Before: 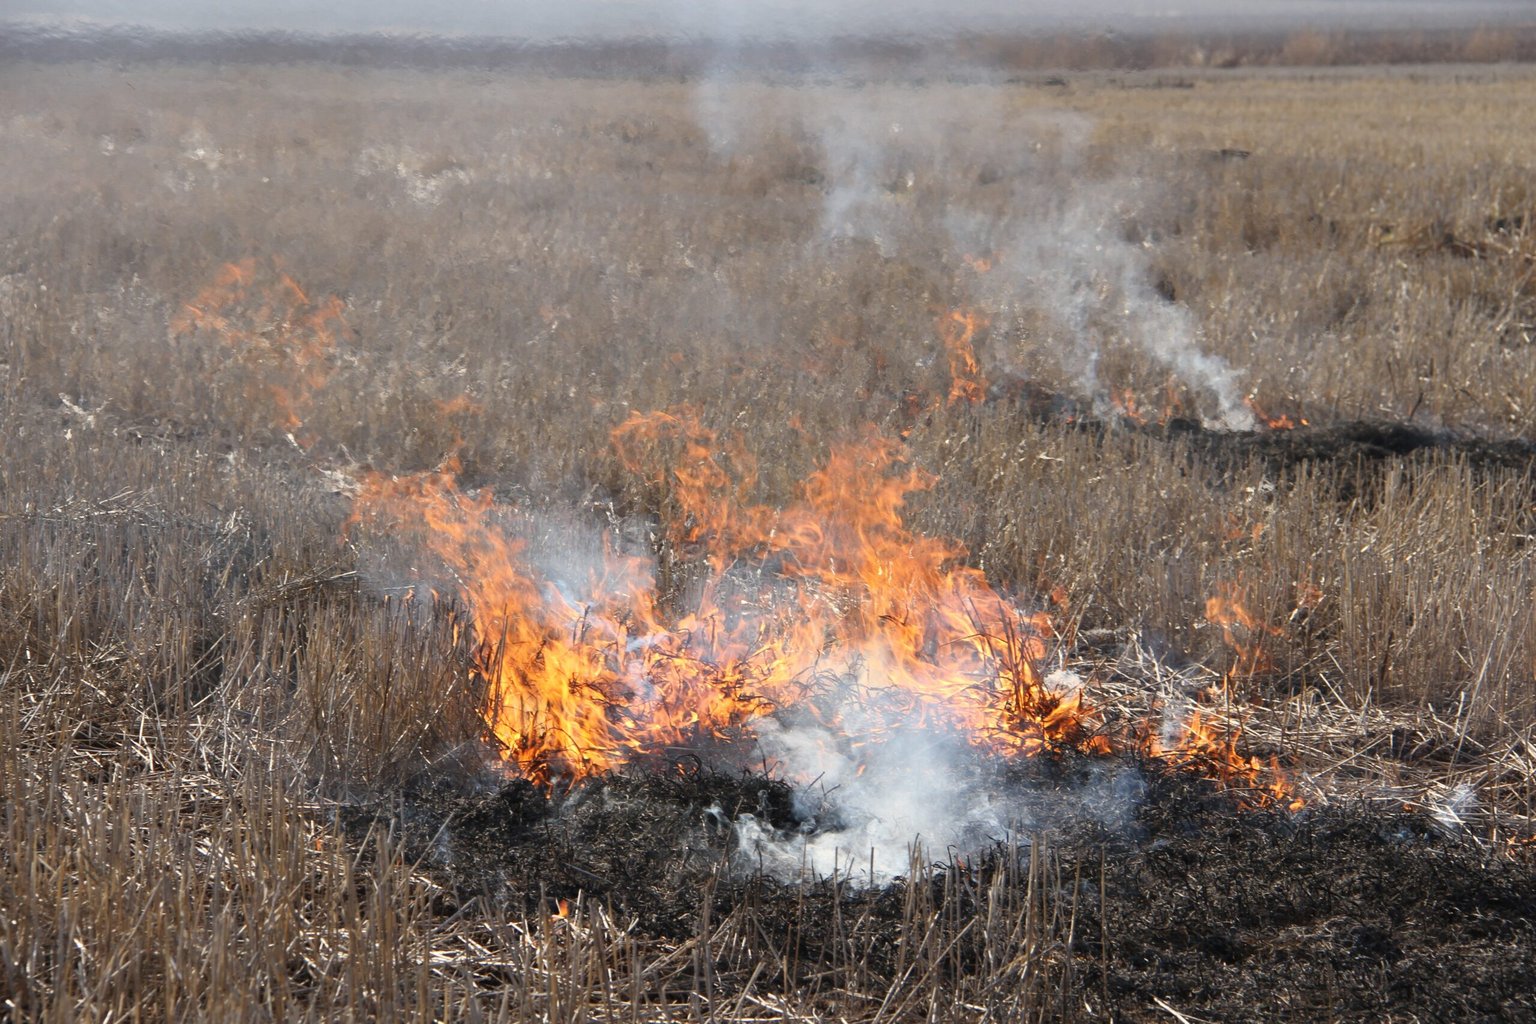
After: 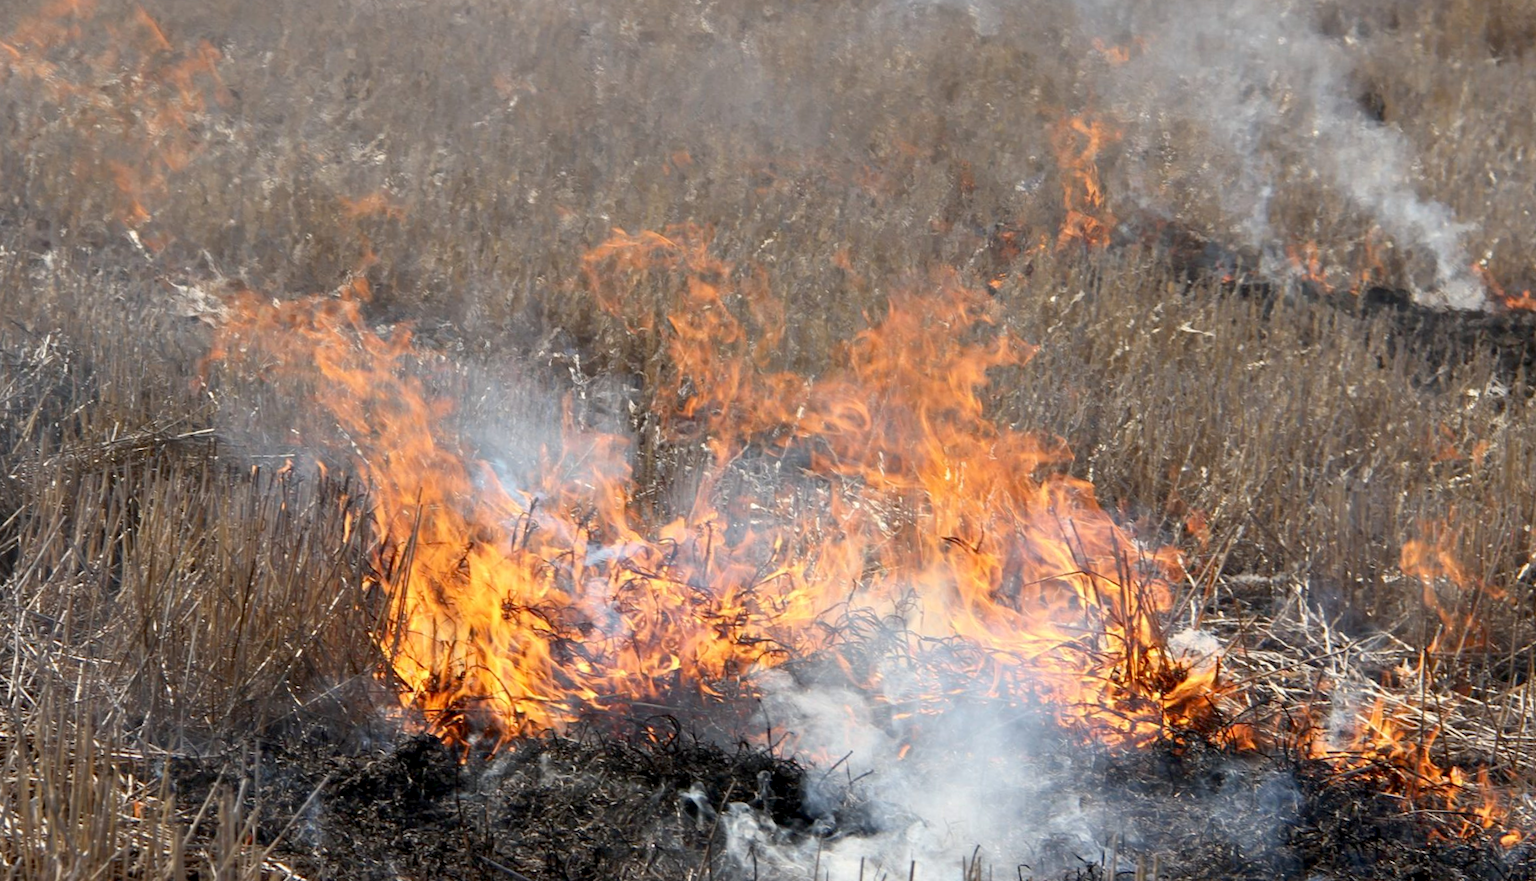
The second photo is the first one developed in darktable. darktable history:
exposure: black level correction 0.009, exposure 0.015 EV, compensate highlight preservation false
crop and rotate: angle -3.56°, left 9.724%, top 21.036%, right 12.498%, bottom 11.998%
